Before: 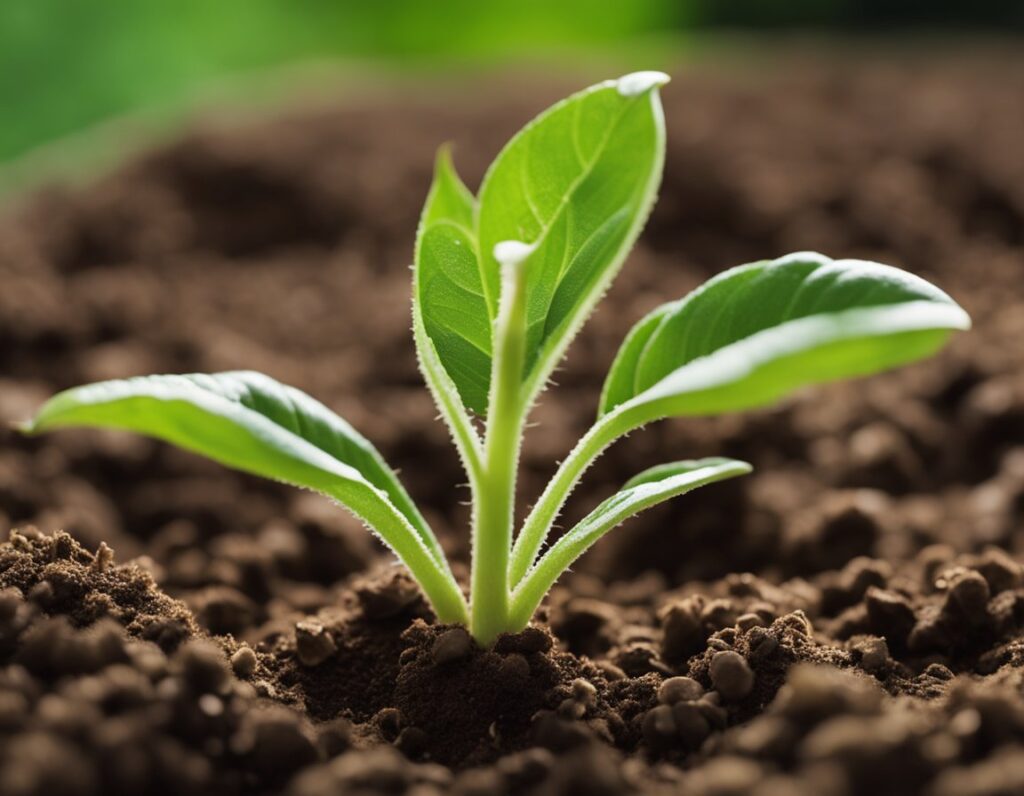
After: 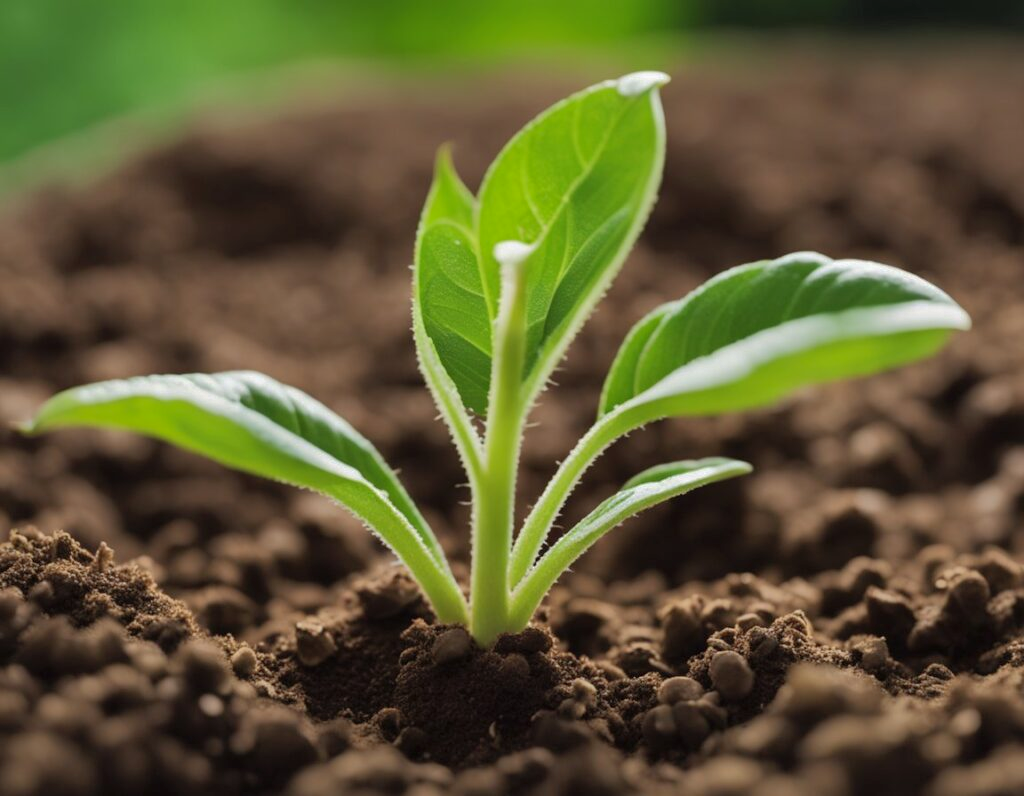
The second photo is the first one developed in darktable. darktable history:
shadows and highlights: shadows 39.24, highlights -59.83
